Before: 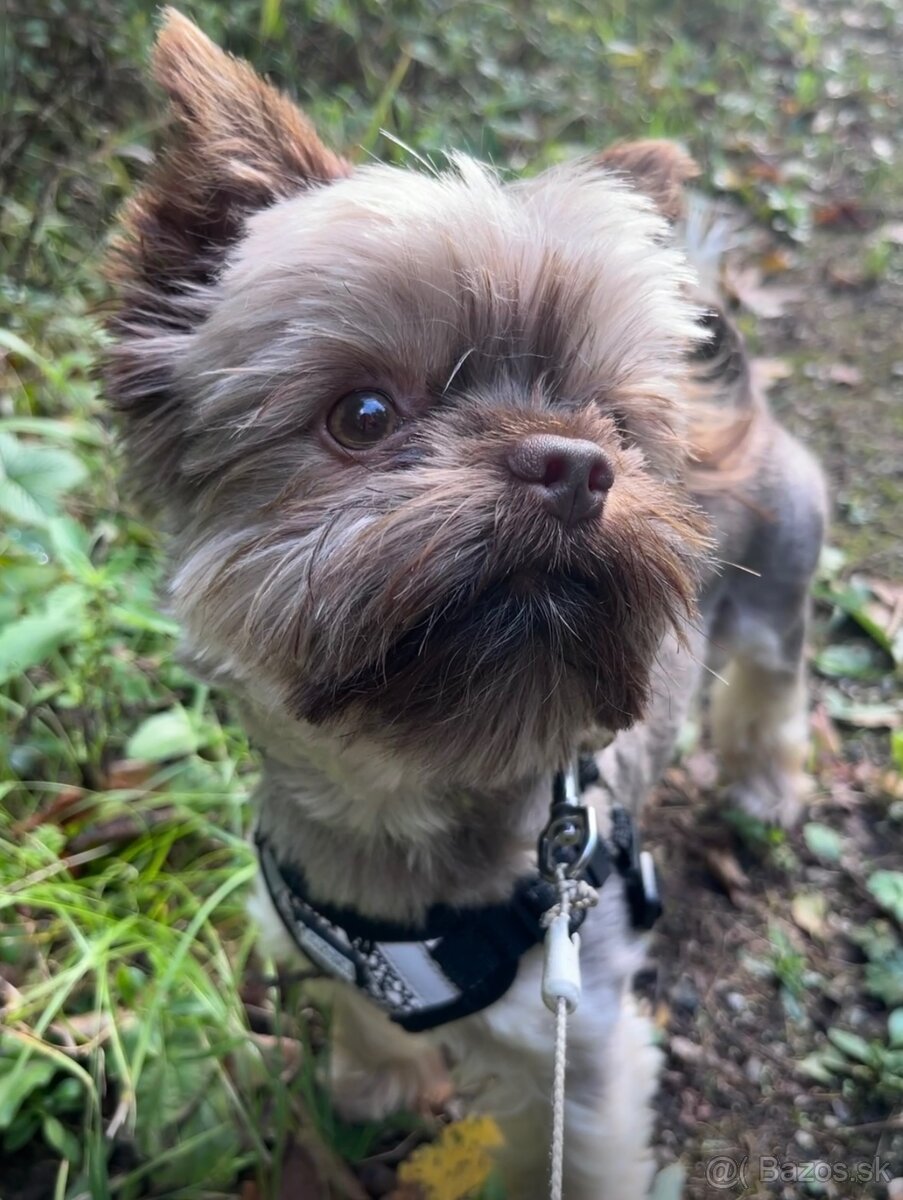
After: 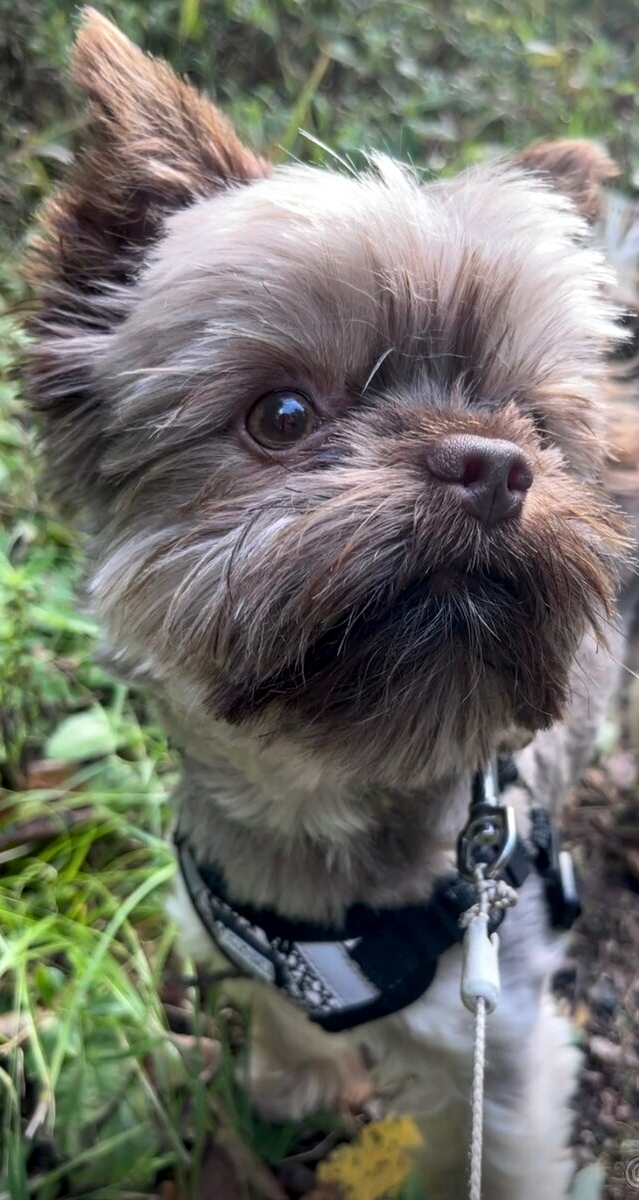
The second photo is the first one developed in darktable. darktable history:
crop and rotate: left 9.061%, right 20.142%
local contrast: on, module defaults
